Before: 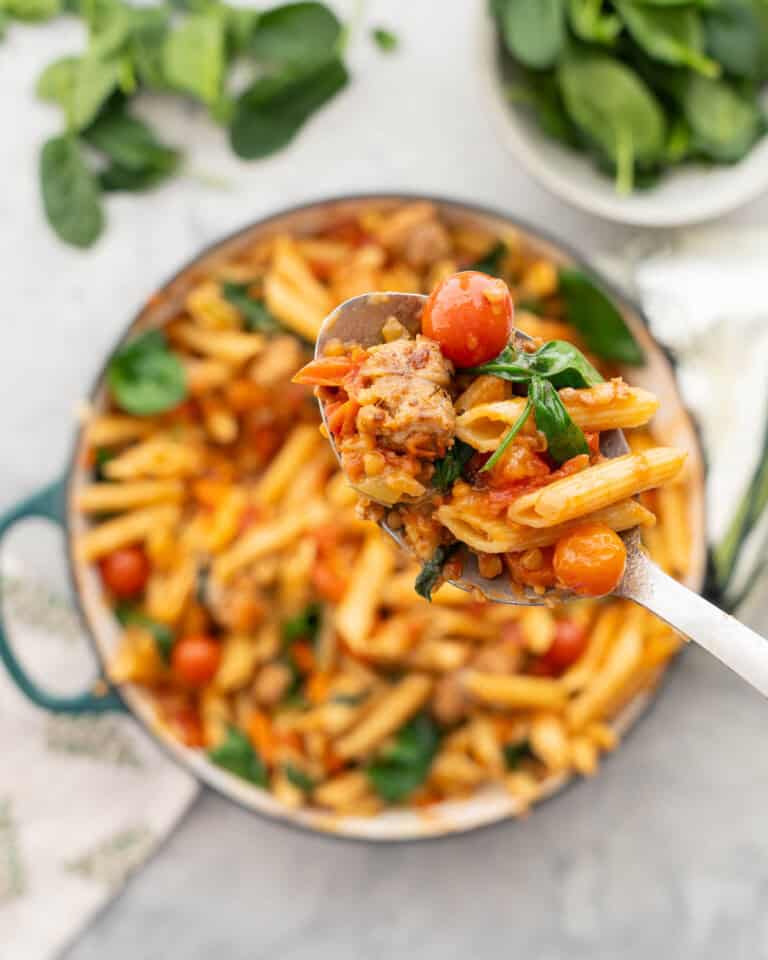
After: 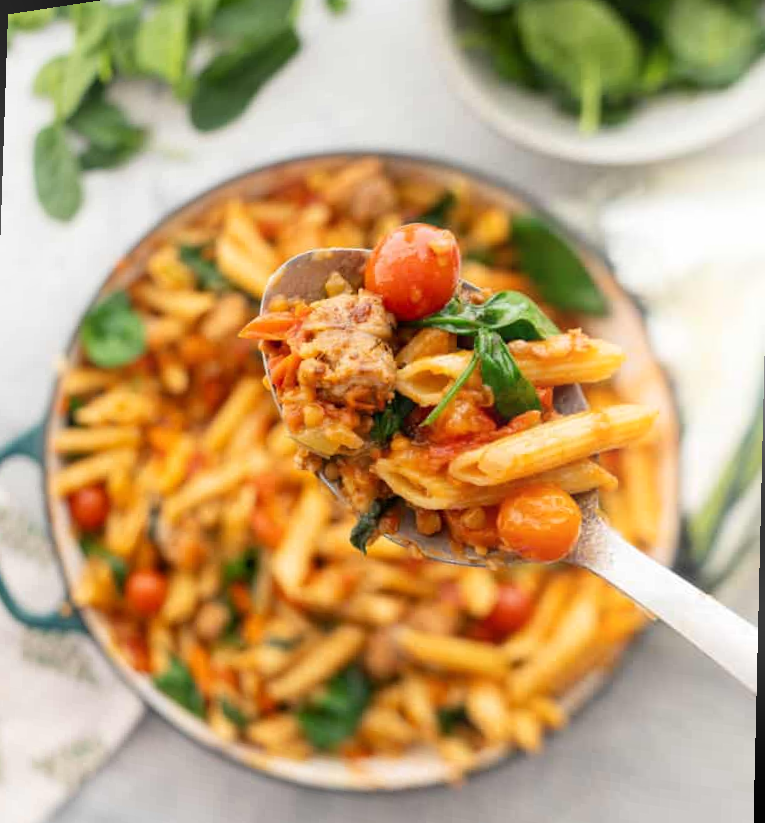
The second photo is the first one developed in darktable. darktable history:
local contrast: mode bilateral grid, contrast 15, coarseness 36, detail 105%, midtone range 0.2
bloom: size 15%, threshold 97%, strength 7%
rotate and perspective: rotation 1.69°, lens shift (vertical) -0.023, lens shift (horizontal) -0.291, crop left 0.025, crop right 0.988, crop top 0.092, crop bottom 0.842
